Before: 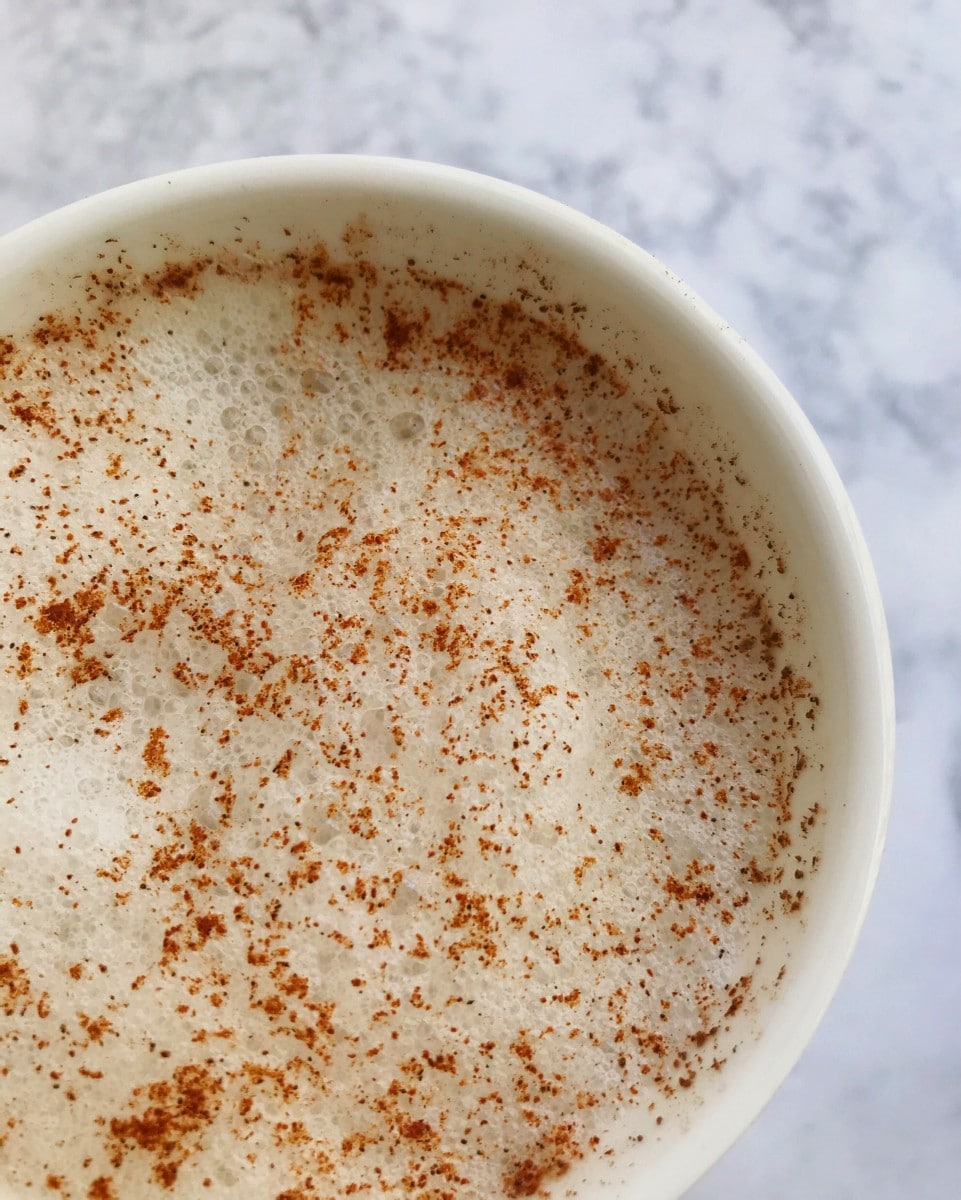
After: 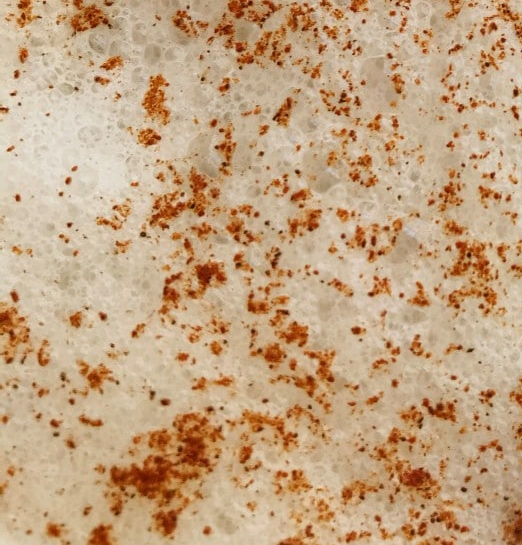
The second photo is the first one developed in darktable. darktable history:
crop and rotate: top 54.357%, right 45.668%, bottom 0.146%
